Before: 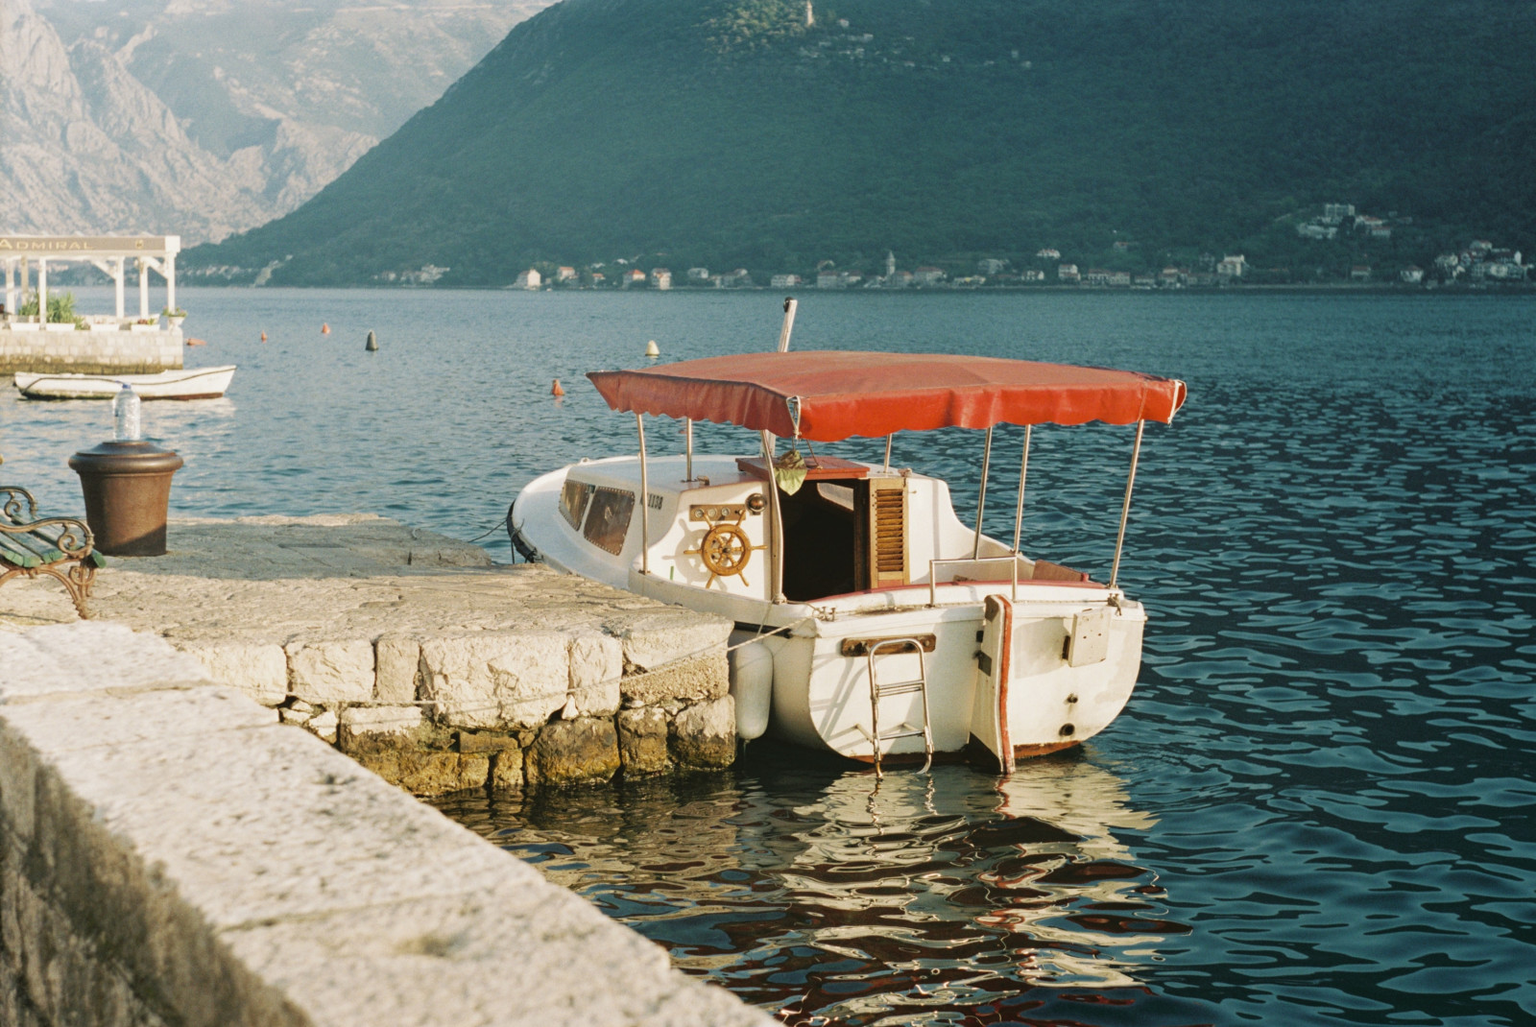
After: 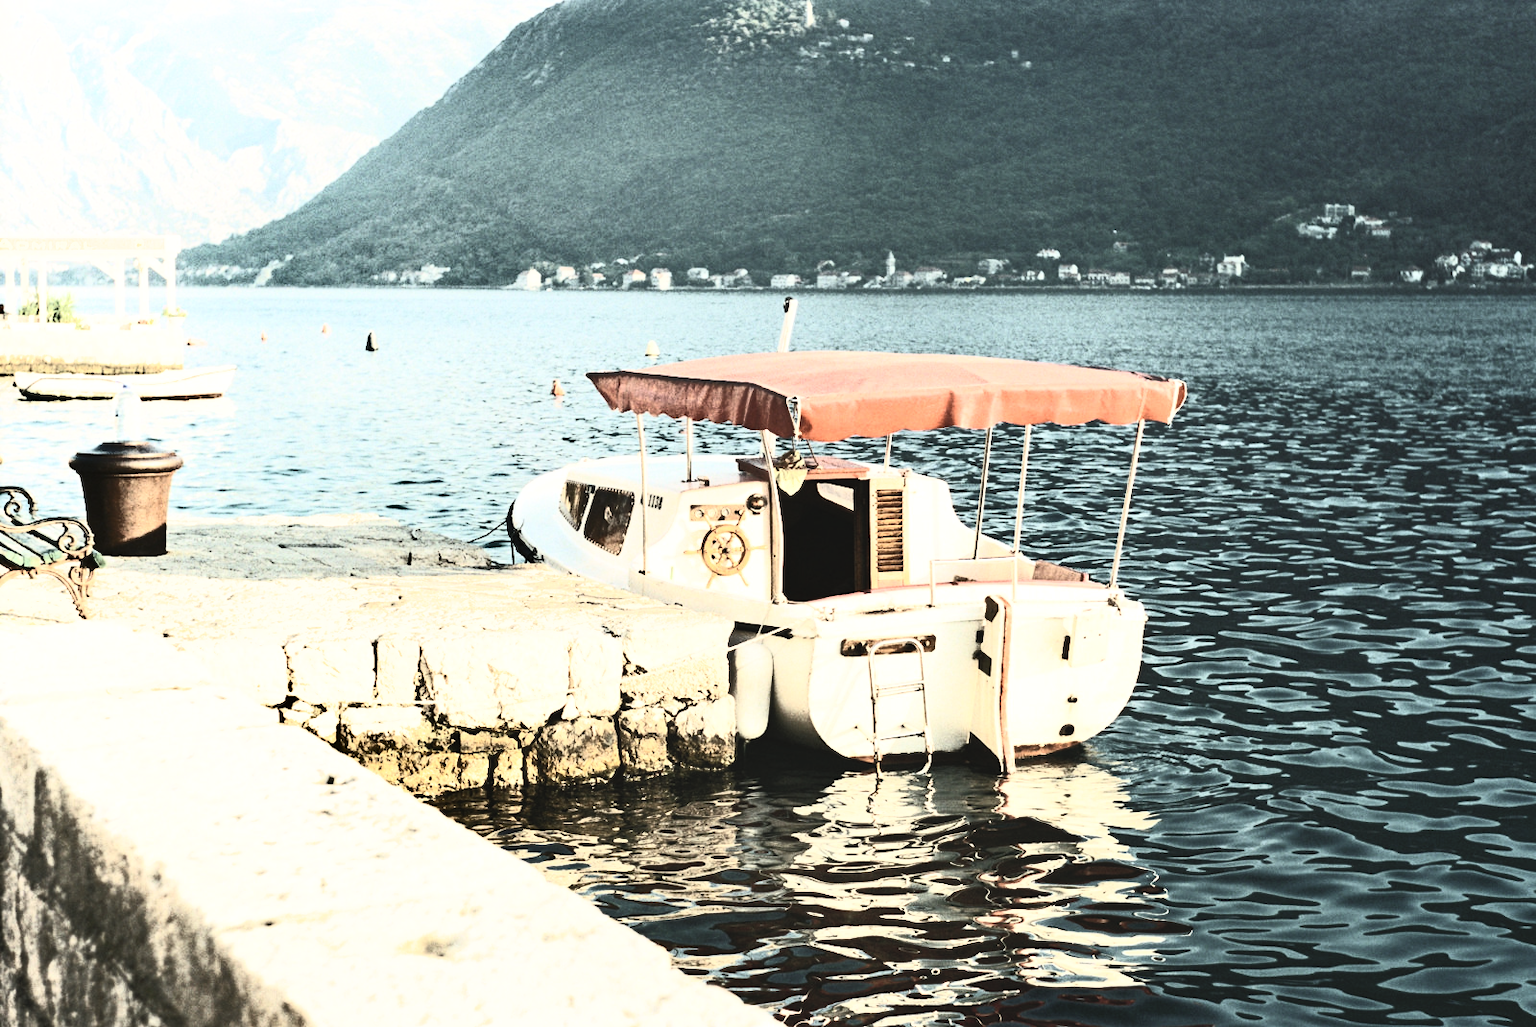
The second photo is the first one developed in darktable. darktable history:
tone equalizer: -8 EV -1.1 EV, -7 EV -0.987 EV, -6 EV -0.84 EV, -5 EV -0.563 EV, -3 EV 0.599 EV, -2 EV 0.878 EV, -1 EV 1.01 EV, +0 EV 1.06 EV, edges refinement/feathering 500, mask exposure compensation -1.57 EV, preserve details no
shadows and highlights: low approximation 0.01, soften with gaussian
contrast brightness saturation: contrast 0.556, brightness 0.569, saturation -0.344
